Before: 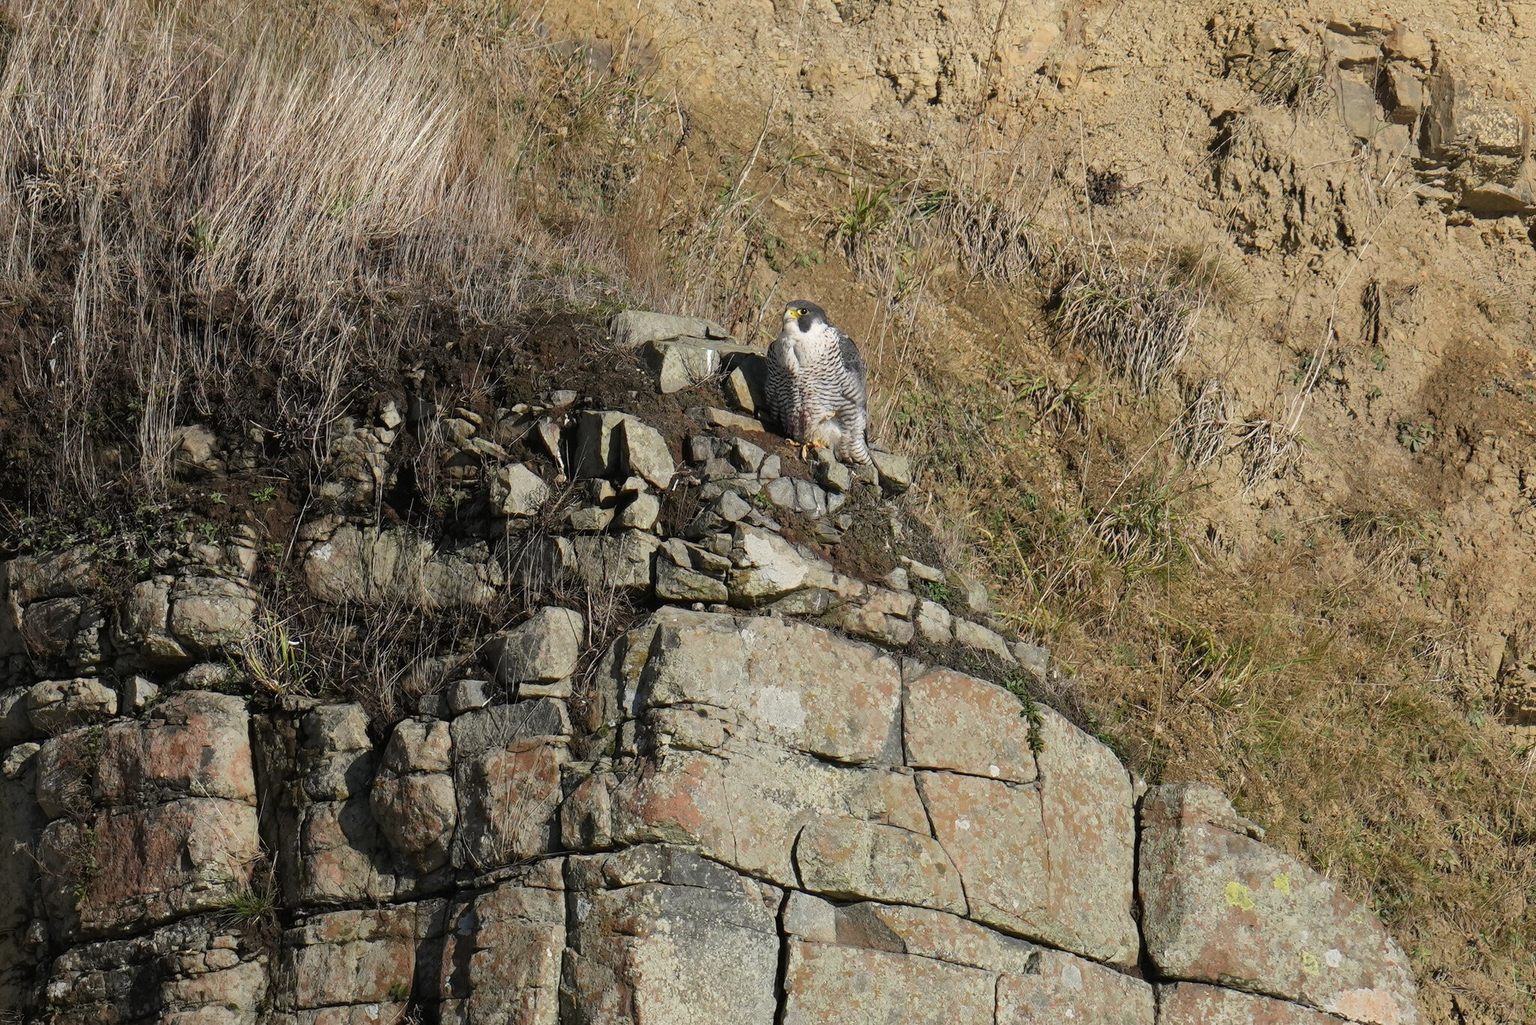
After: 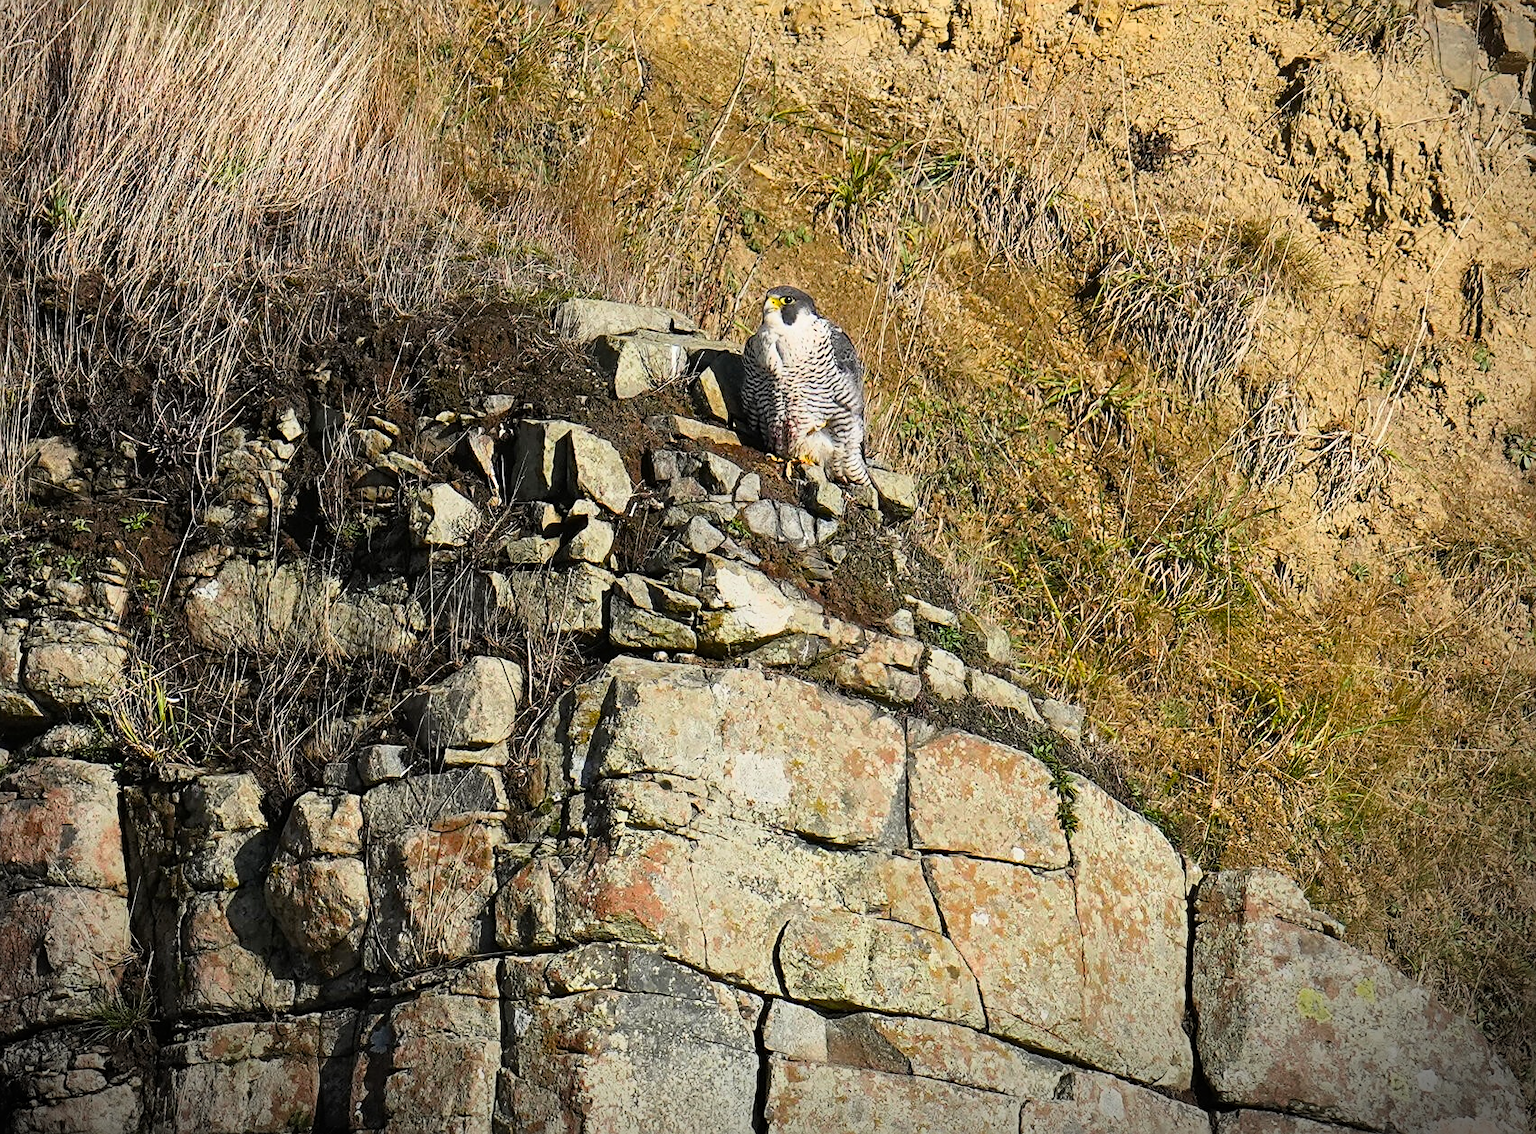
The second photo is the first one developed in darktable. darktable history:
color balance rgb: perceptual saturation grading › global saturation 25.392%, global vibrance 10.05%, contrast 14.868%, saturation formula JzAzBz (2021)
base curve: curves: ch0 [(0, 0) (0.088, 0.125) (0.176, 0.251) (0.354, 0.501) (0.613, 0.749) (1, 0.877)]
shadows and highlights: shadows 32.03, highlights -32.9, soften with gaussian
sharpen: on, module defaults
vignetting: fall-off start 97.23%, brightness -0.823, center (-0.064, -0.311), width/height ratio 1.182, unbound false
crop: left 9.816%, top 6.206%, right 7.311%, bottom 2.106%
